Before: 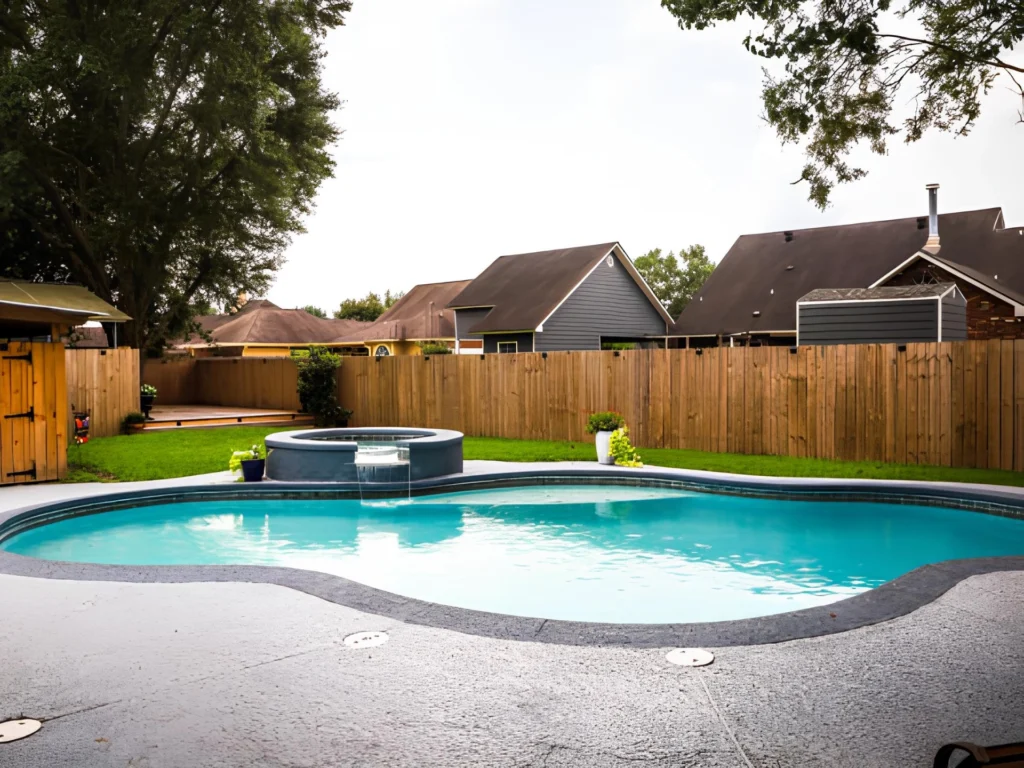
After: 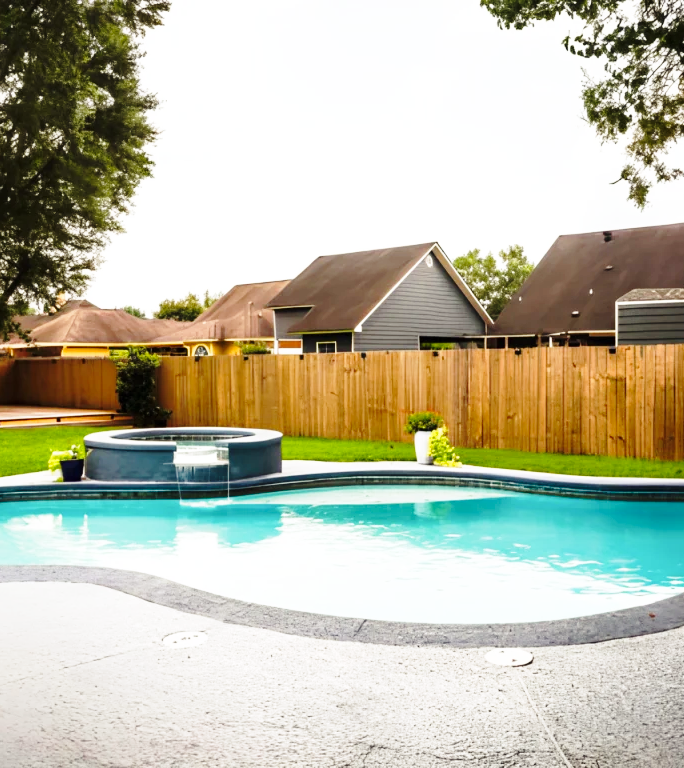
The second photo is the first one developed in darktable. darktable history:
base curve: curves: ch0 [(0, 0) (0.028, 0.03) (0.121, 0.232) (0.46, 0.748) (0.859, 0.968) (1, 1)], preserve colors none
crop and rotate: left 17.732%, right 15.423%
rgb curve: curves: ch2 [(0, 0) (0.567, 0.512) (1, 1)], mode RGB, independent channels
